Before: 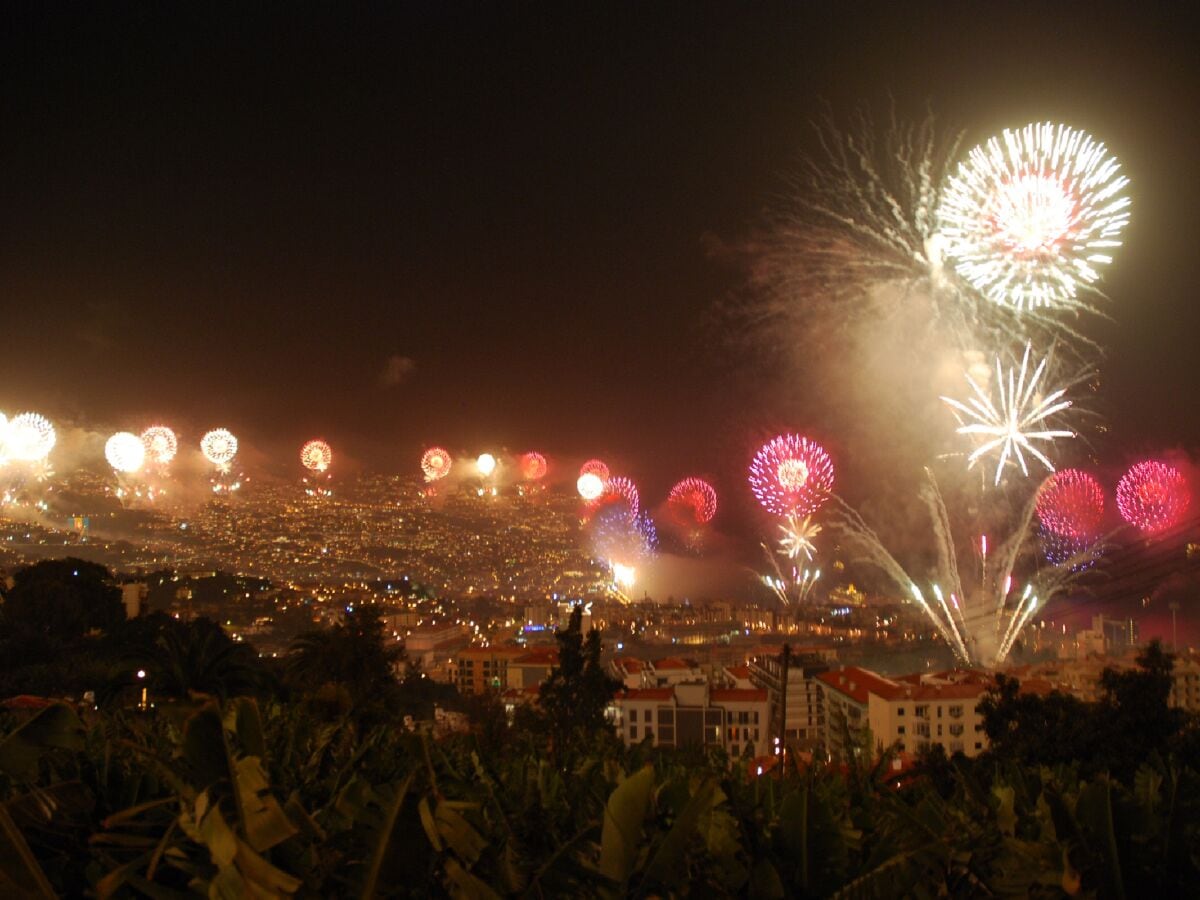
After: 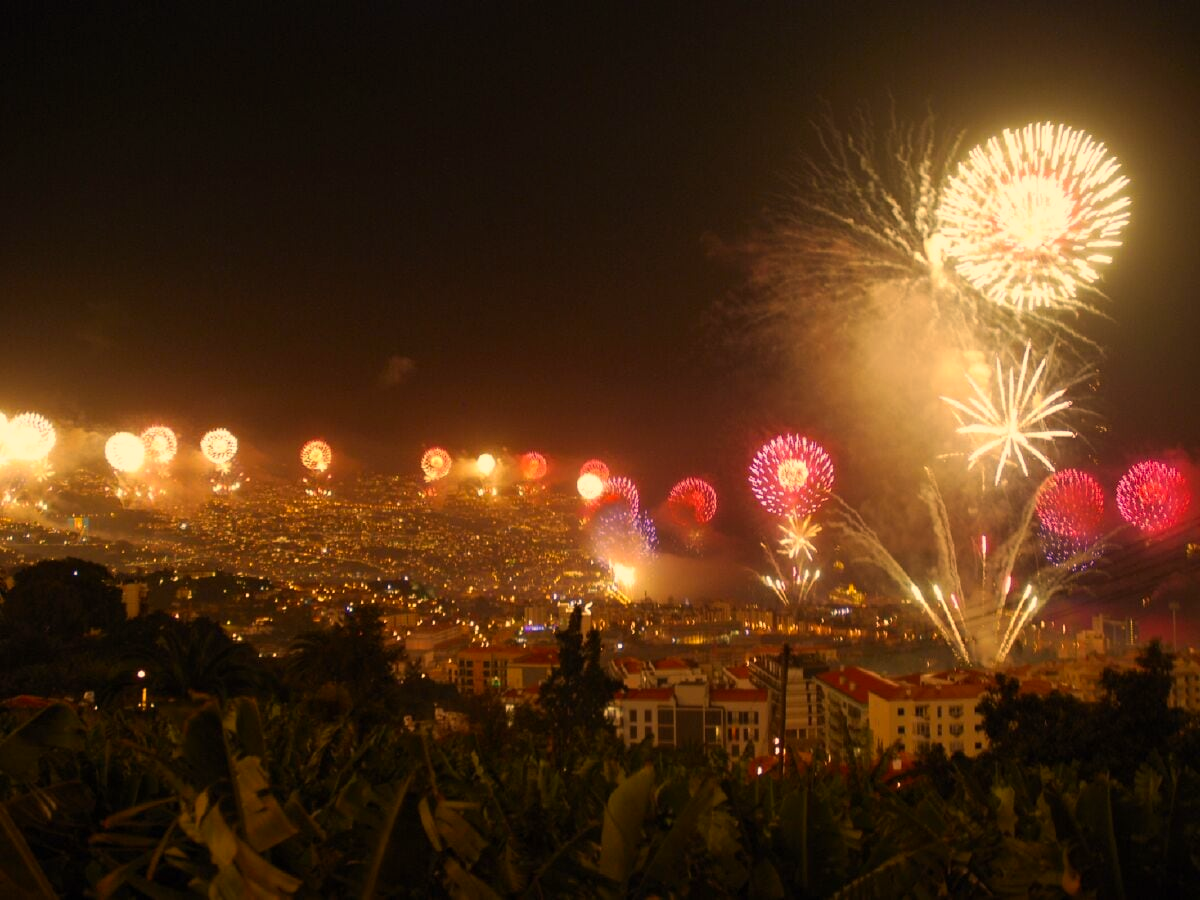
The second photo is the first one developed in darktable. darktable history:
color correction: highlights a* 14.91, highlights b* 30.87
